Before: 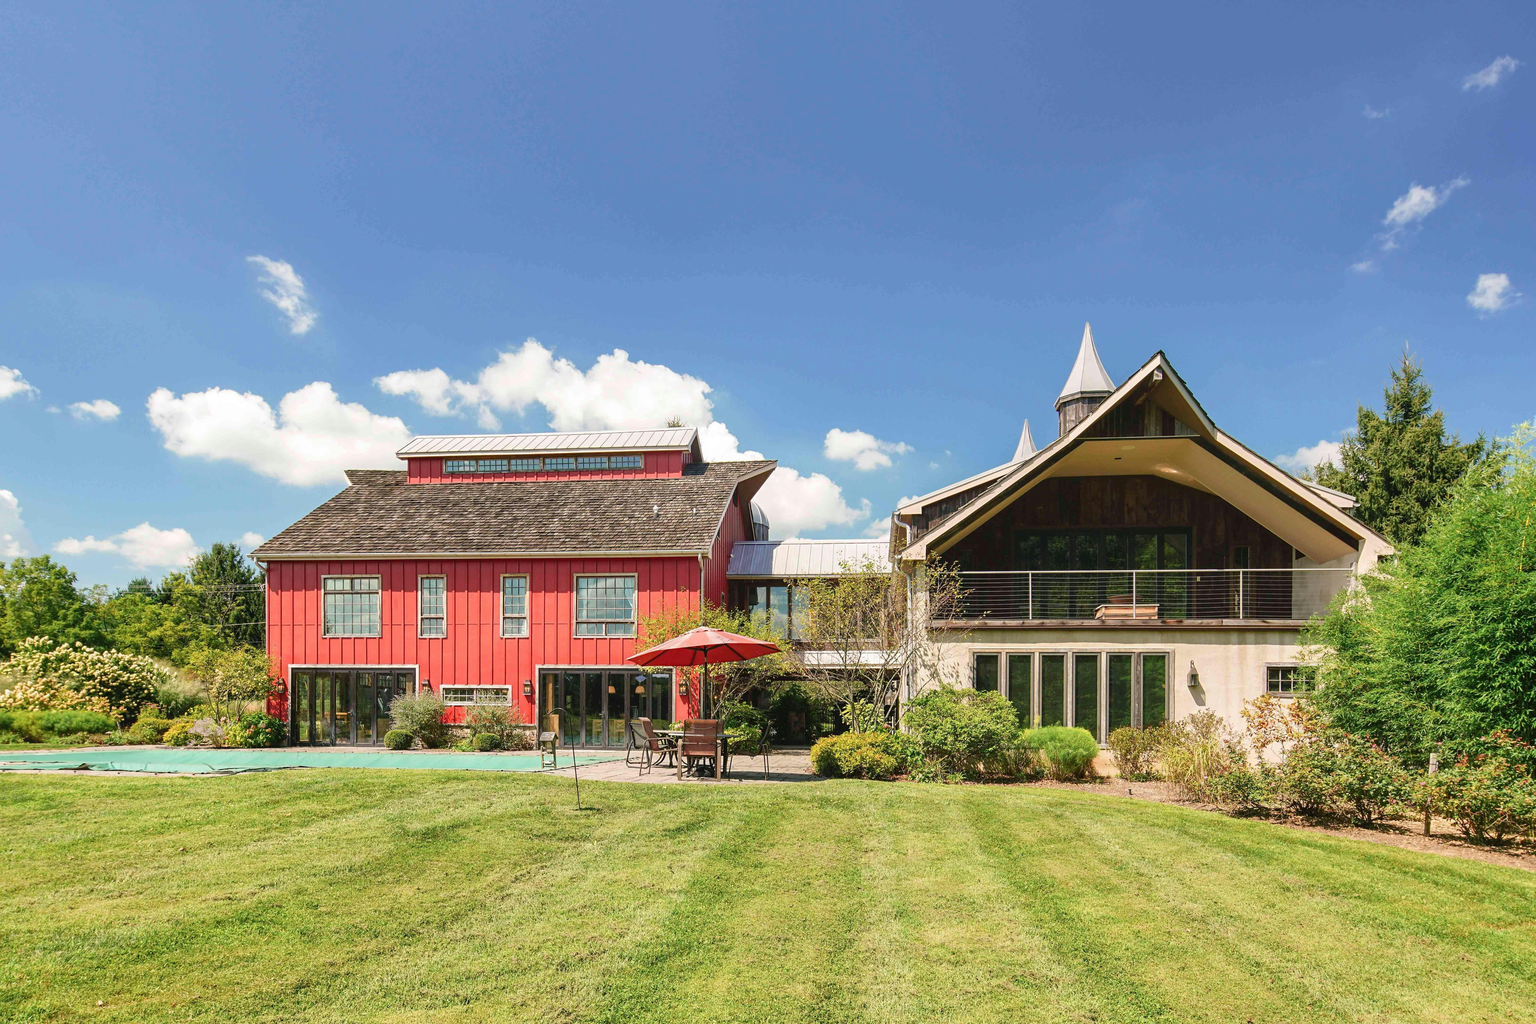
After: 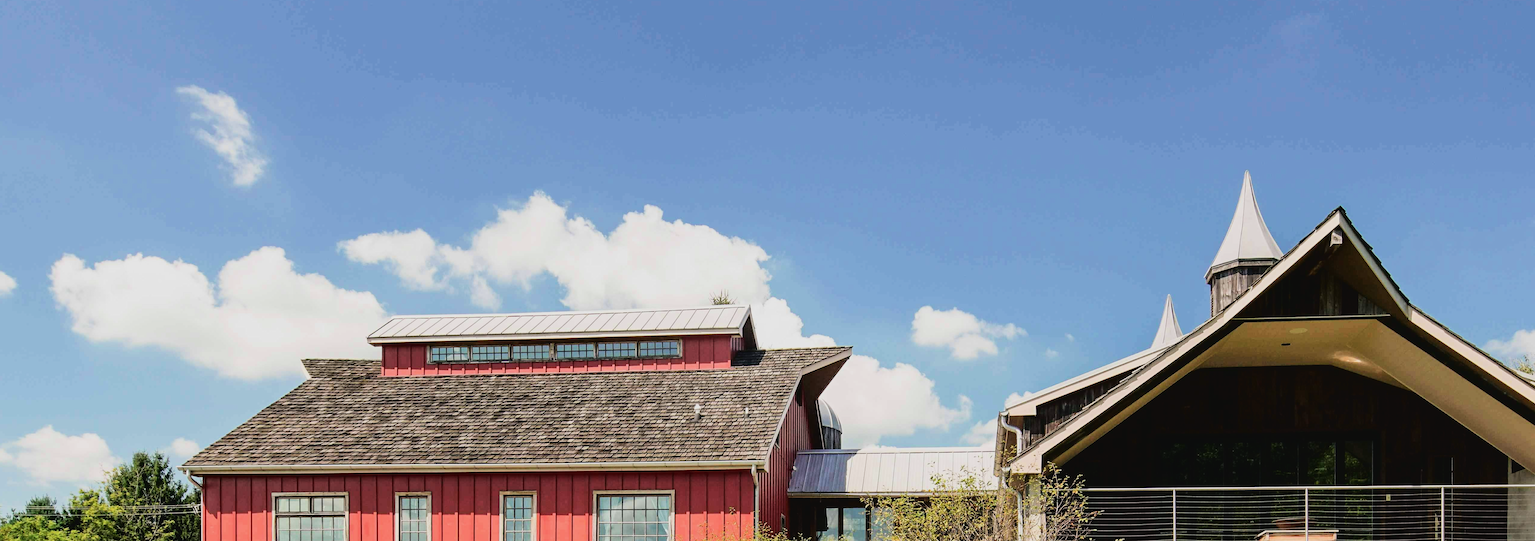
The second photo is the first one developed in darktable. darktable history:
crop: left 7.036%, top 18.398%, right 14.379%, bottom 40.043%
tone curve: curves: ch0 [(0, 0.032) (0.181, 0.156) (0.751, 0.762) (1, 1)], color space Lab, linked channels, preserve colors none
filmic rgb: black relative exposure -5 EV, hardness 2.88, contrast 1.3, highlights saturation mix -10%
